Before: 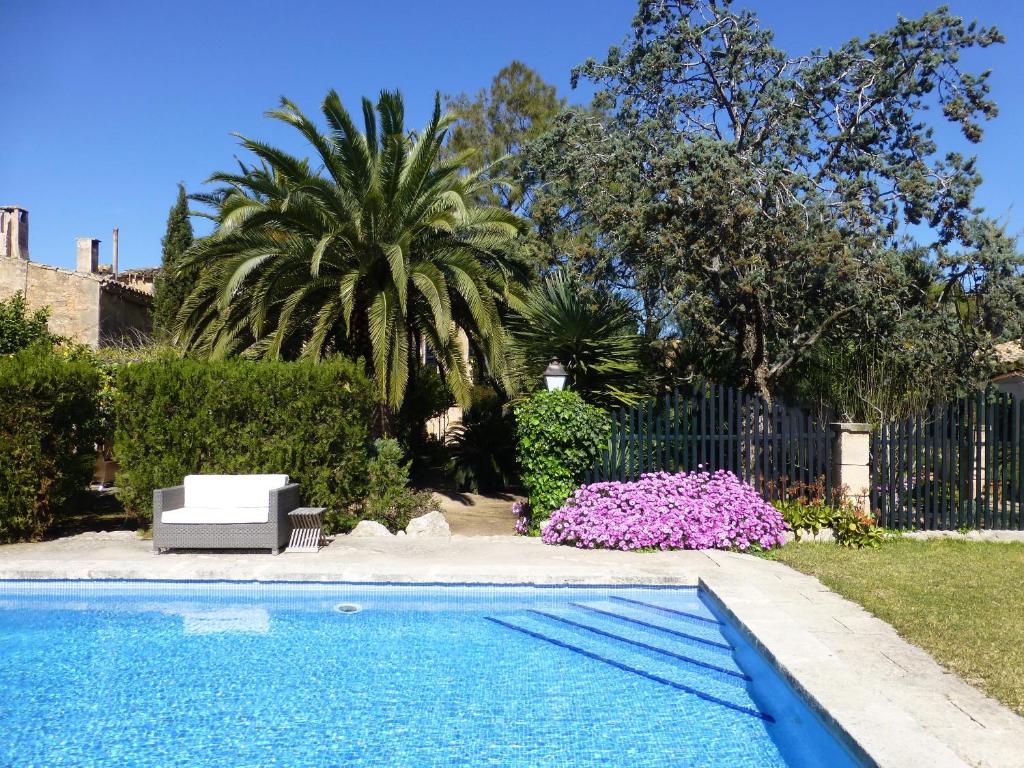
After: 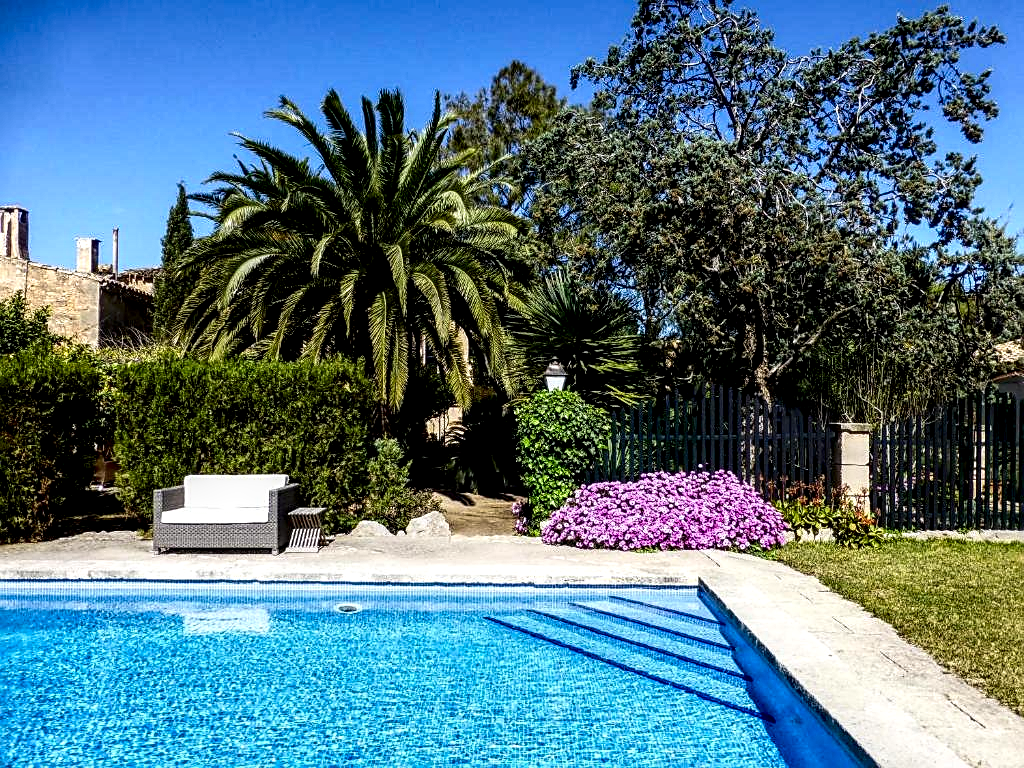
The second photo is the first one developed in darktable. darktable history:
contrast brightness saturation: contrast 0.19, brightness -0.11, saturation 0.21
local contrast: highlights 19%, detail 186%
sharpen: on, module defaults
